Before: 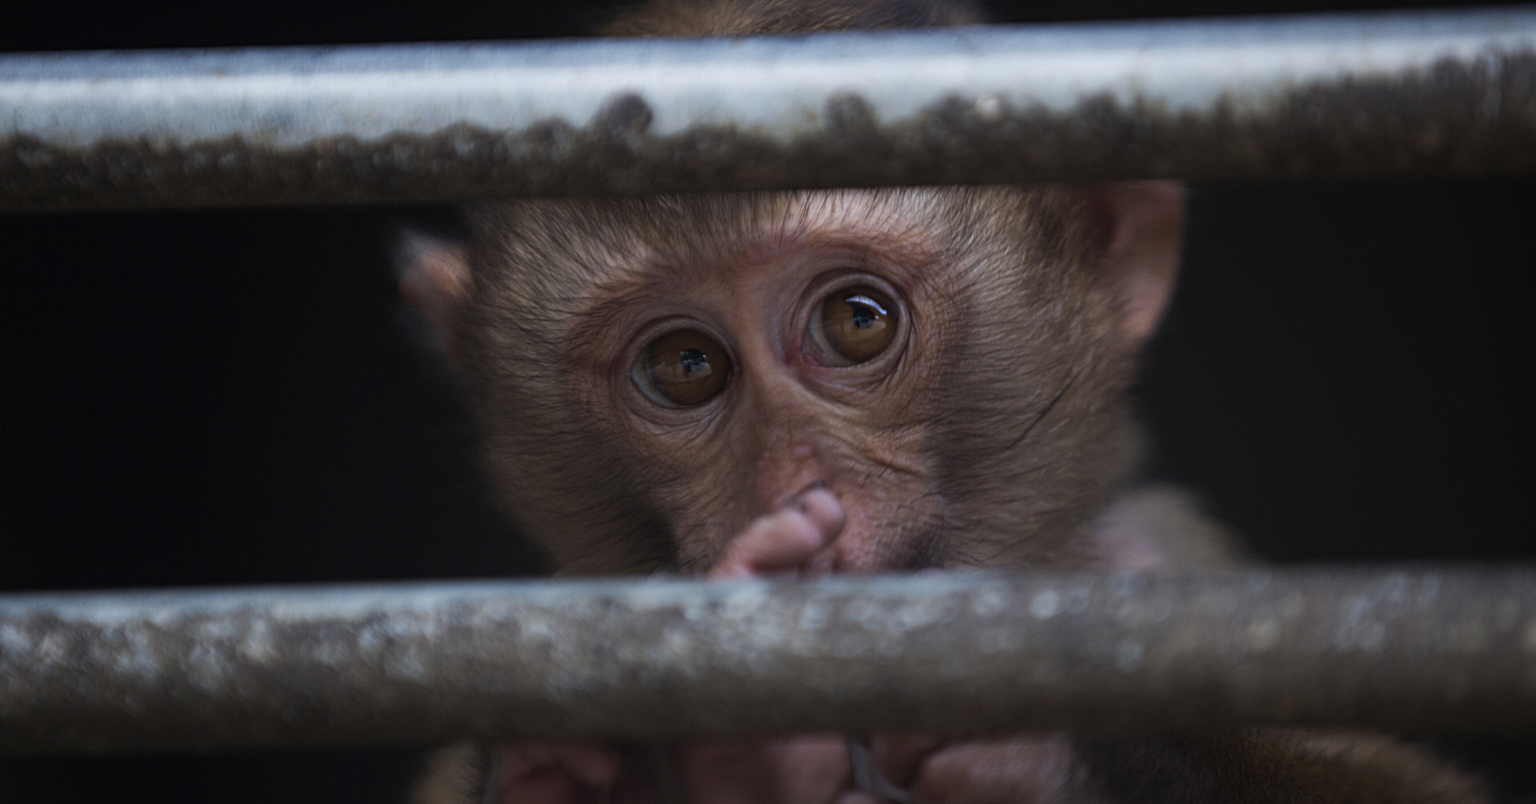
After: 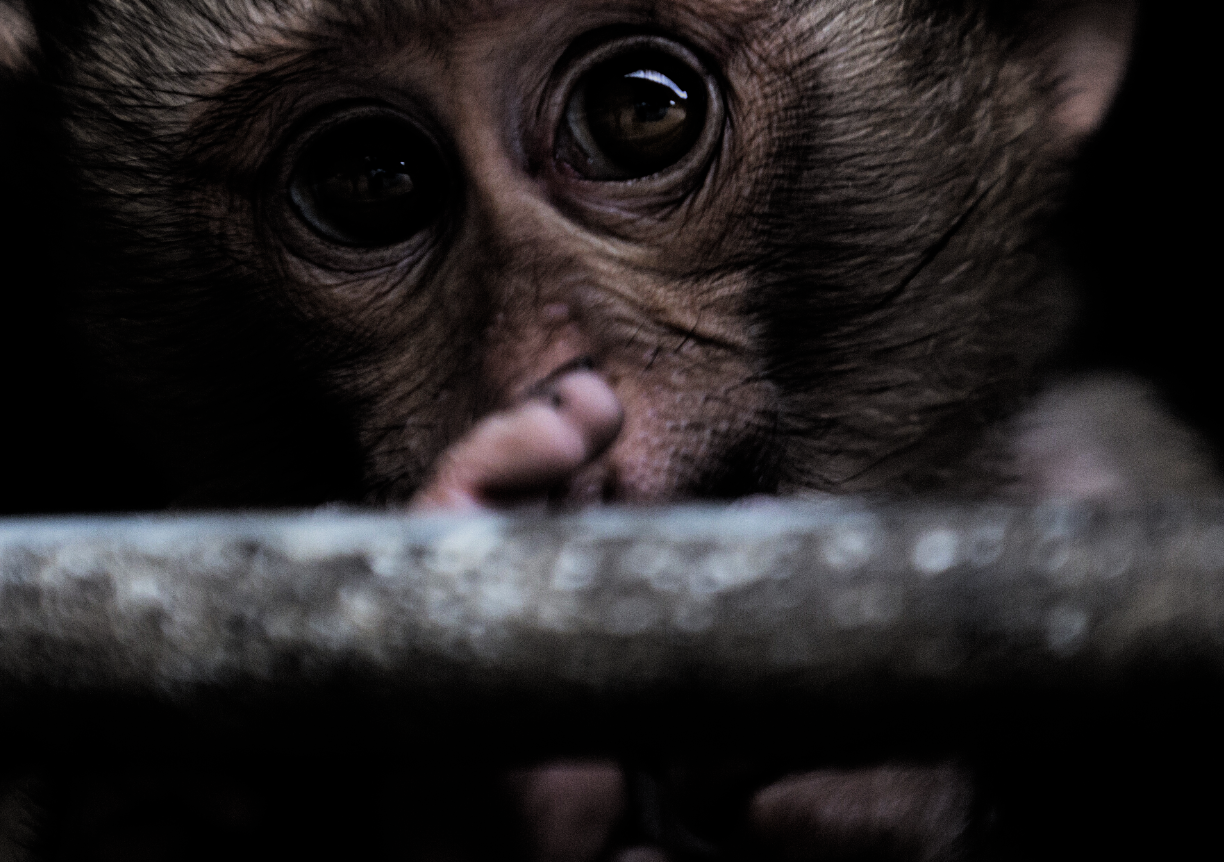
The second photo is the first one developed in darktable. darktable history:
crop and rotate: left 29.108%, top 31.338%, right 19.863%
filmic rgb: black relative exposure -3.77 EV, white relative exposure 2.39 EV, dynamic range scaling -49.55%, hardness 3.48, latitude 29.78%, contrast 1.807, add noise in highlights 0.002, preserve chrominance max RGB, color science v3 (2019), use custom middle-gray values true, contrast in highlights soft
vignetting: fall-off start 99.37%, brightness -0.273, width/height ratio 1.321
